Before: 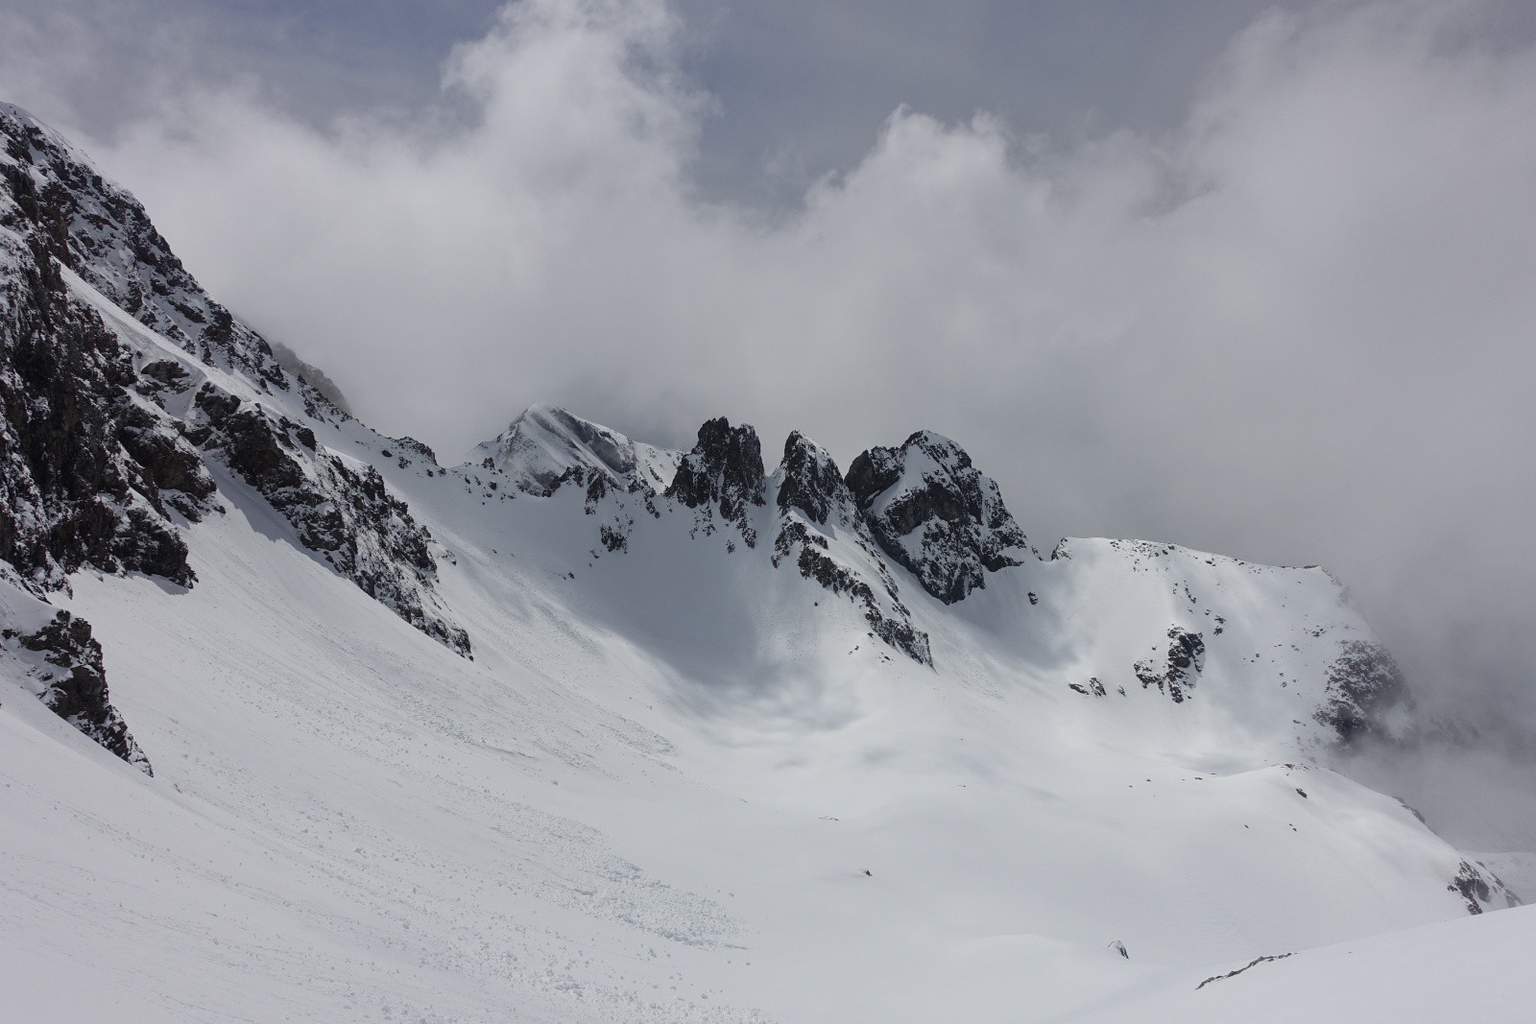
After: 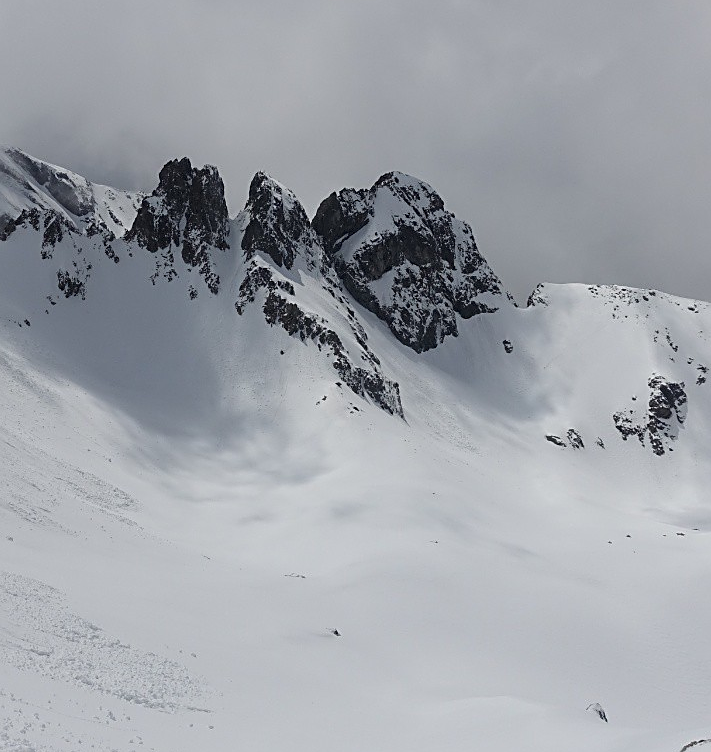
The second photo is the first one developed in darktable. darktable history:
crop: left 35.535%, top 26.034%, right 20.006%, bottom 3.385%
sharpen: on, module defaults
